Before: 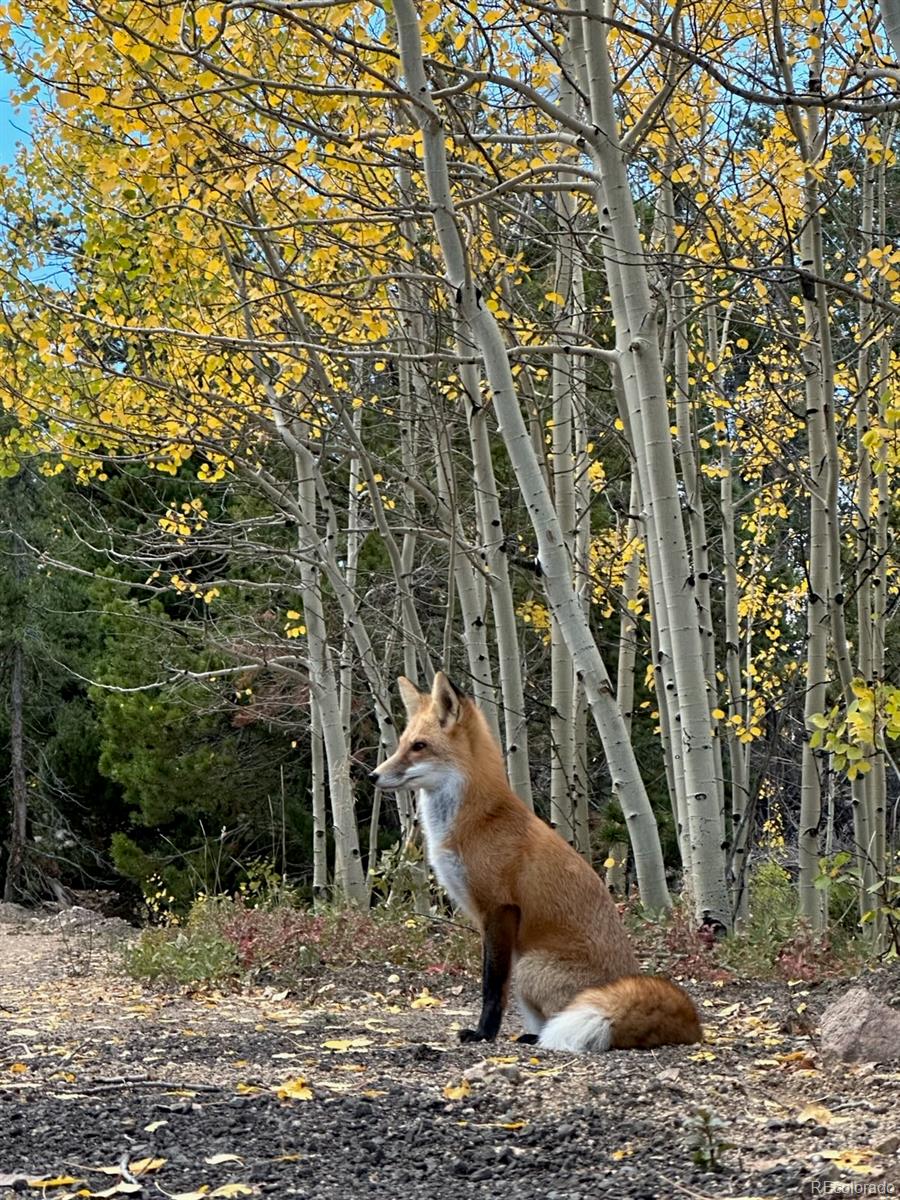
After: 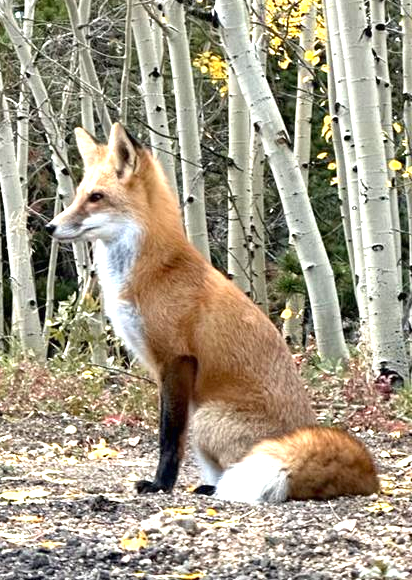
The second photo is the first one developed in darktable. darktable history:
exposure: black level correction 0, exposure 1.3 EV, compensate highlight preservation false
crop: left 35.976%, top 45.819%, right 18.162%, bottom 5.807%
